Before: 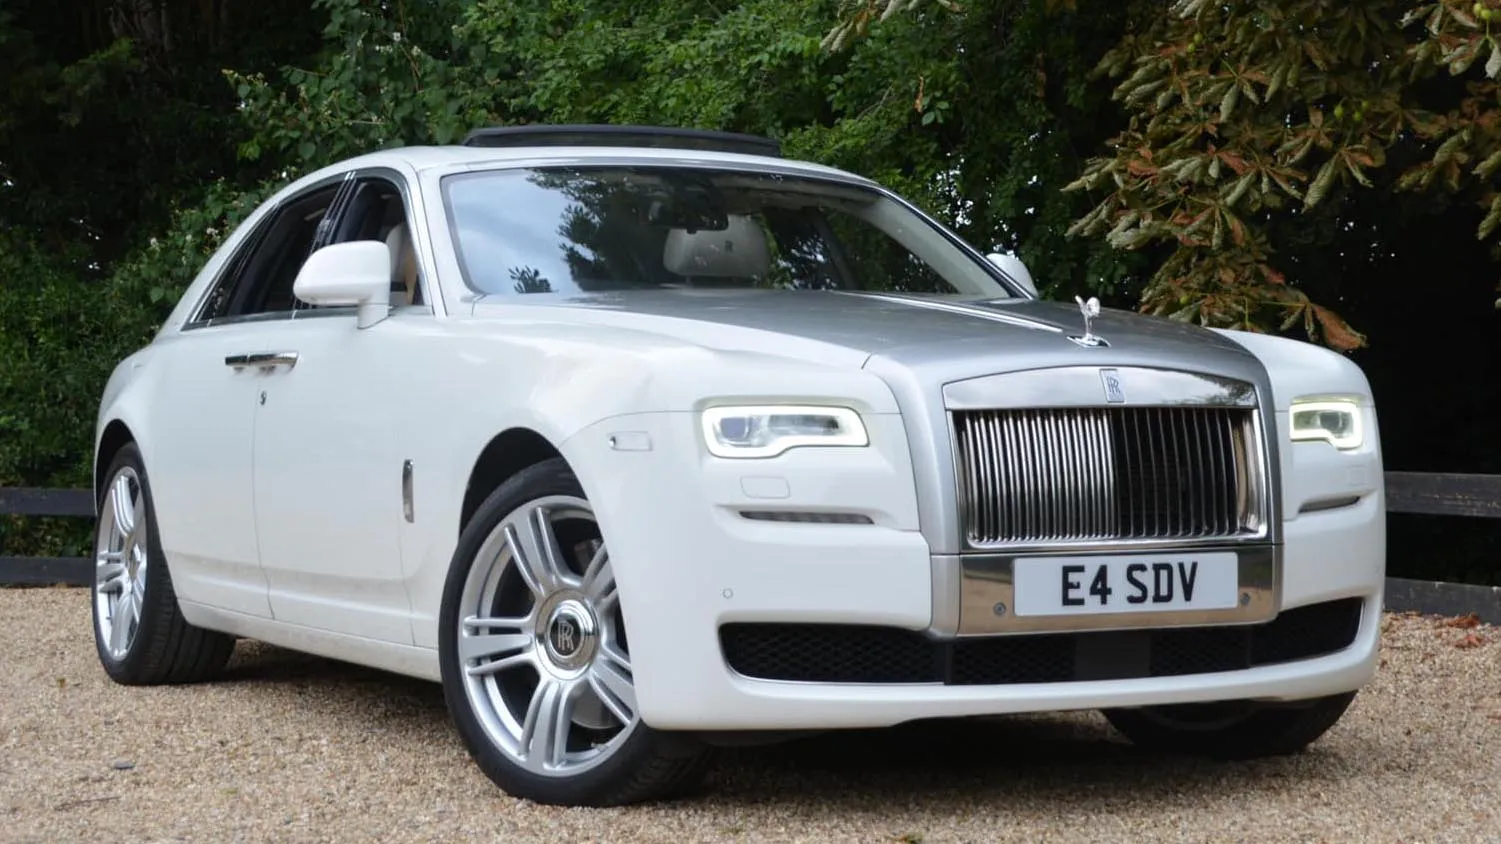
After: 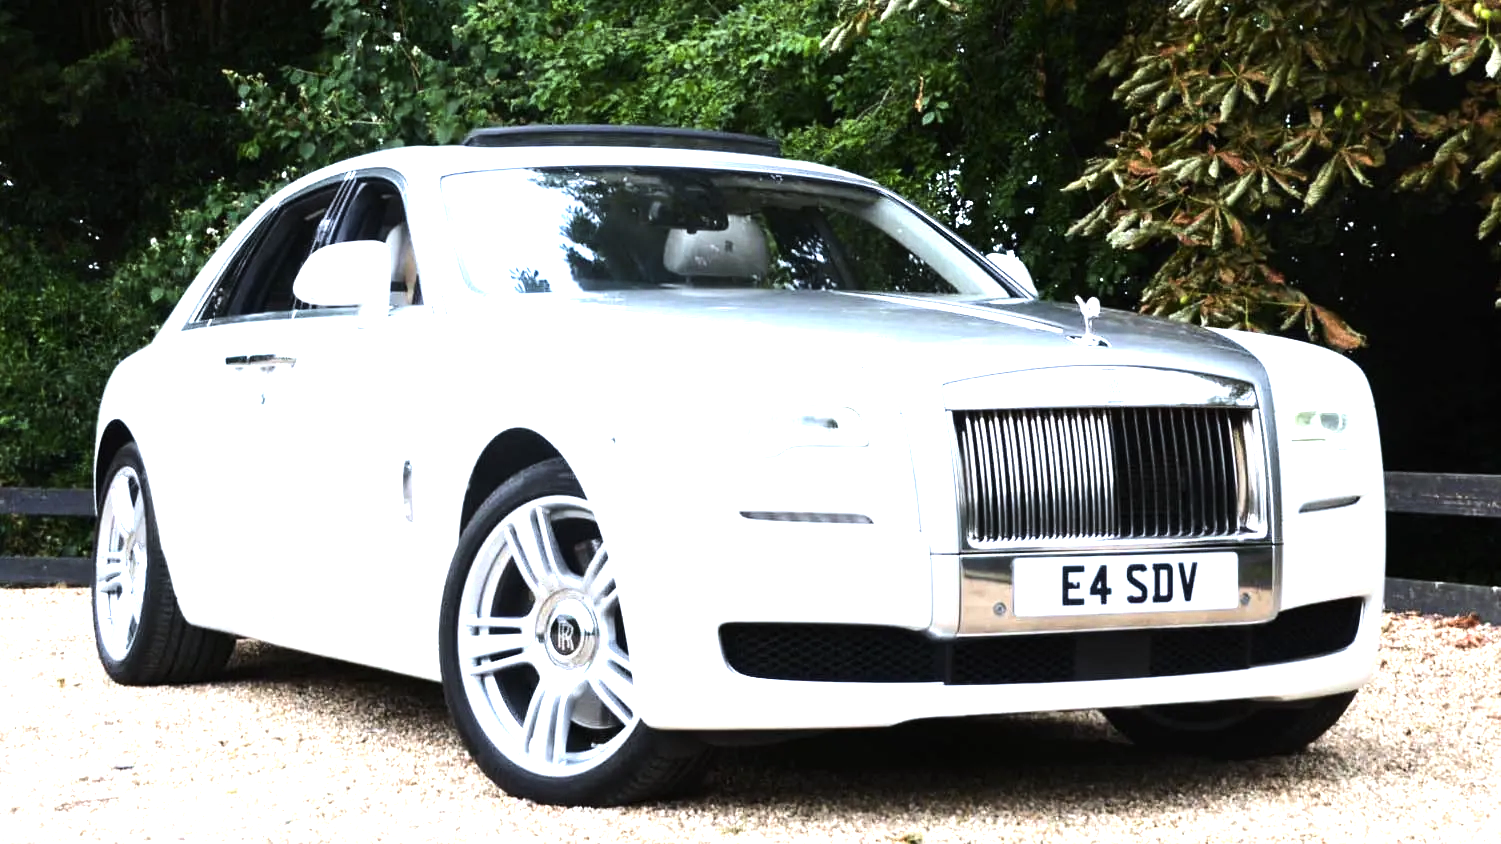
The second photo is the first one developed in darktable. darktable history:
white balance: red 0.976, blue 1.04
exposure: exposure 1.089 EV, compensate highlight preservation false
tone equalizer: -8 EV -1.08 EV, -7 EV -1.01 EV, -6 EV -0.867 EV, -5 EV -0.578 EV, -3 EV 0.578 EV, -2 EV 0.867 EV, -1 EV 1.01 EV, +0 EV 1.08 EV, edges refinement/feathering 500, mask exposure compensation -1.57 EV, preserve details no
